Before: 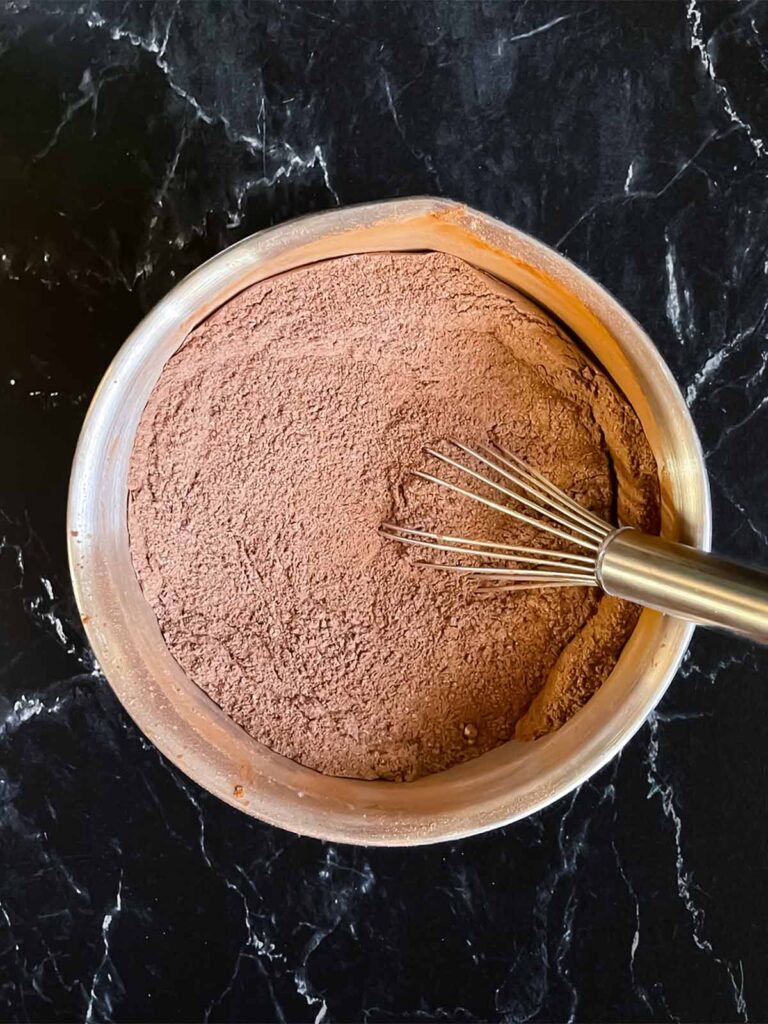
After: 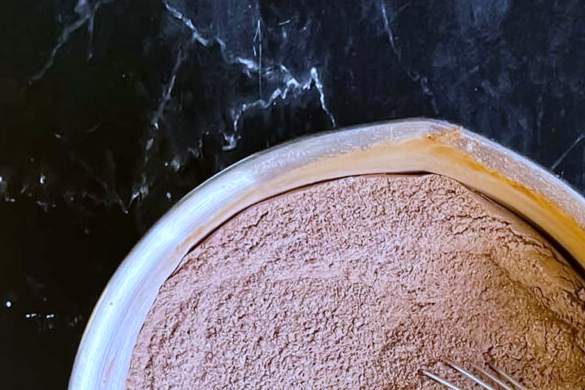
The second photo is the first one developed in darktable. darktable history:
crop: left 0.579%, top 7.627%, right 23.167%, bottom 54.275%
white balance: red 0.871, blue 1.249
rotate and perspective: automatic cropping off
